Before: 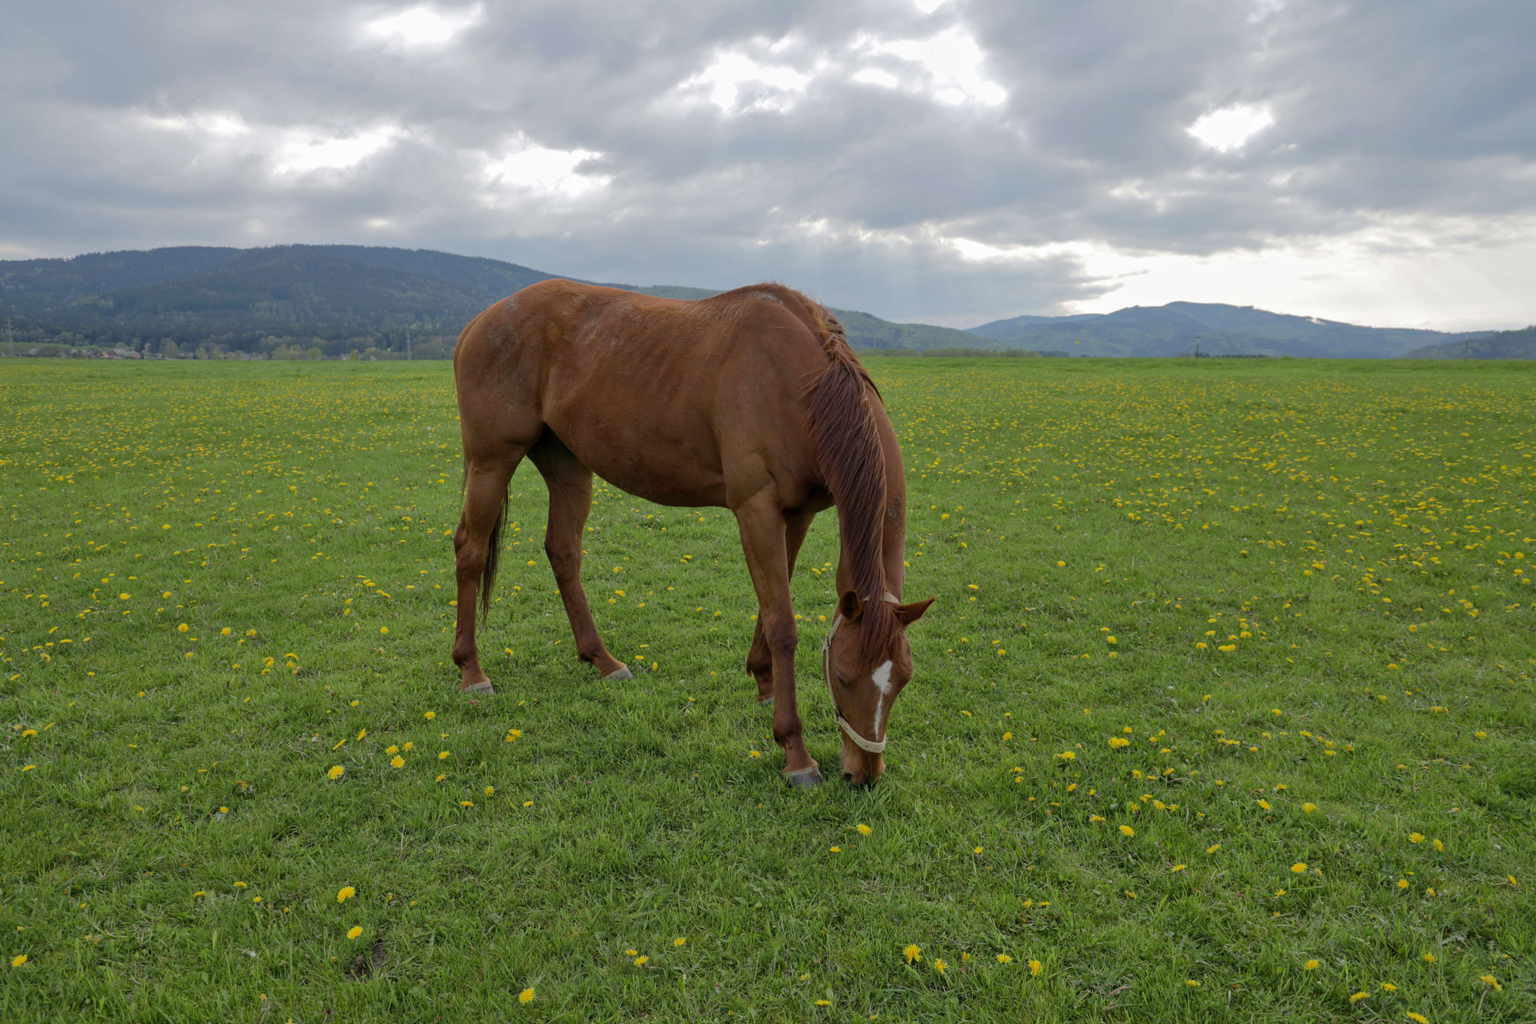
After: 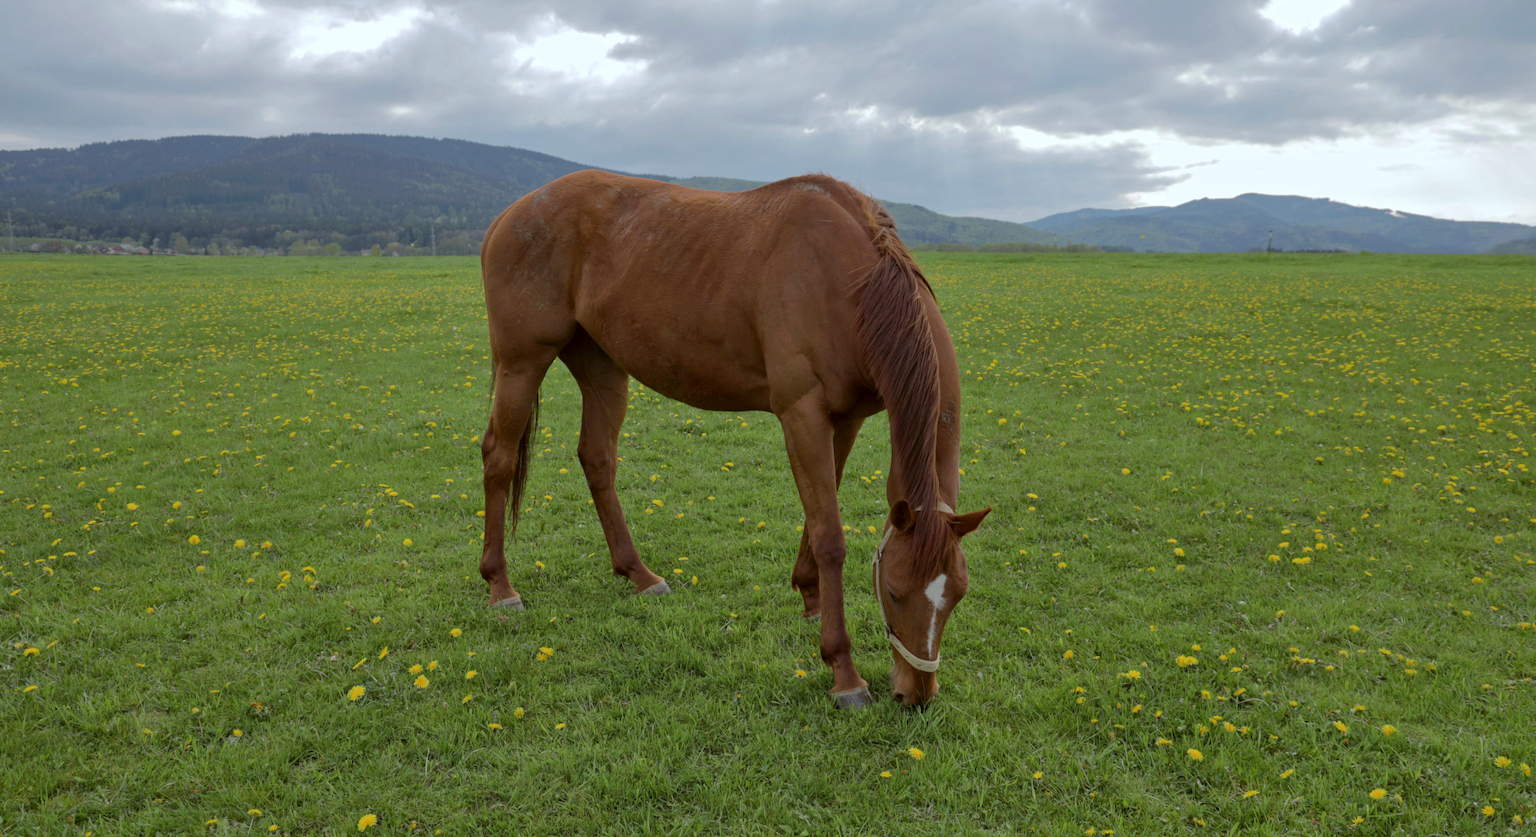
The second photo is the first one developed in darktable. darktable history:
crop and rotate: angle 0.03°, top 11.643%, right 5.651%, bottom 11.189%
color correction: highlights a* -3.28, highlights b* -6.24, shadows a* 3.1, shadows b* 5.19
